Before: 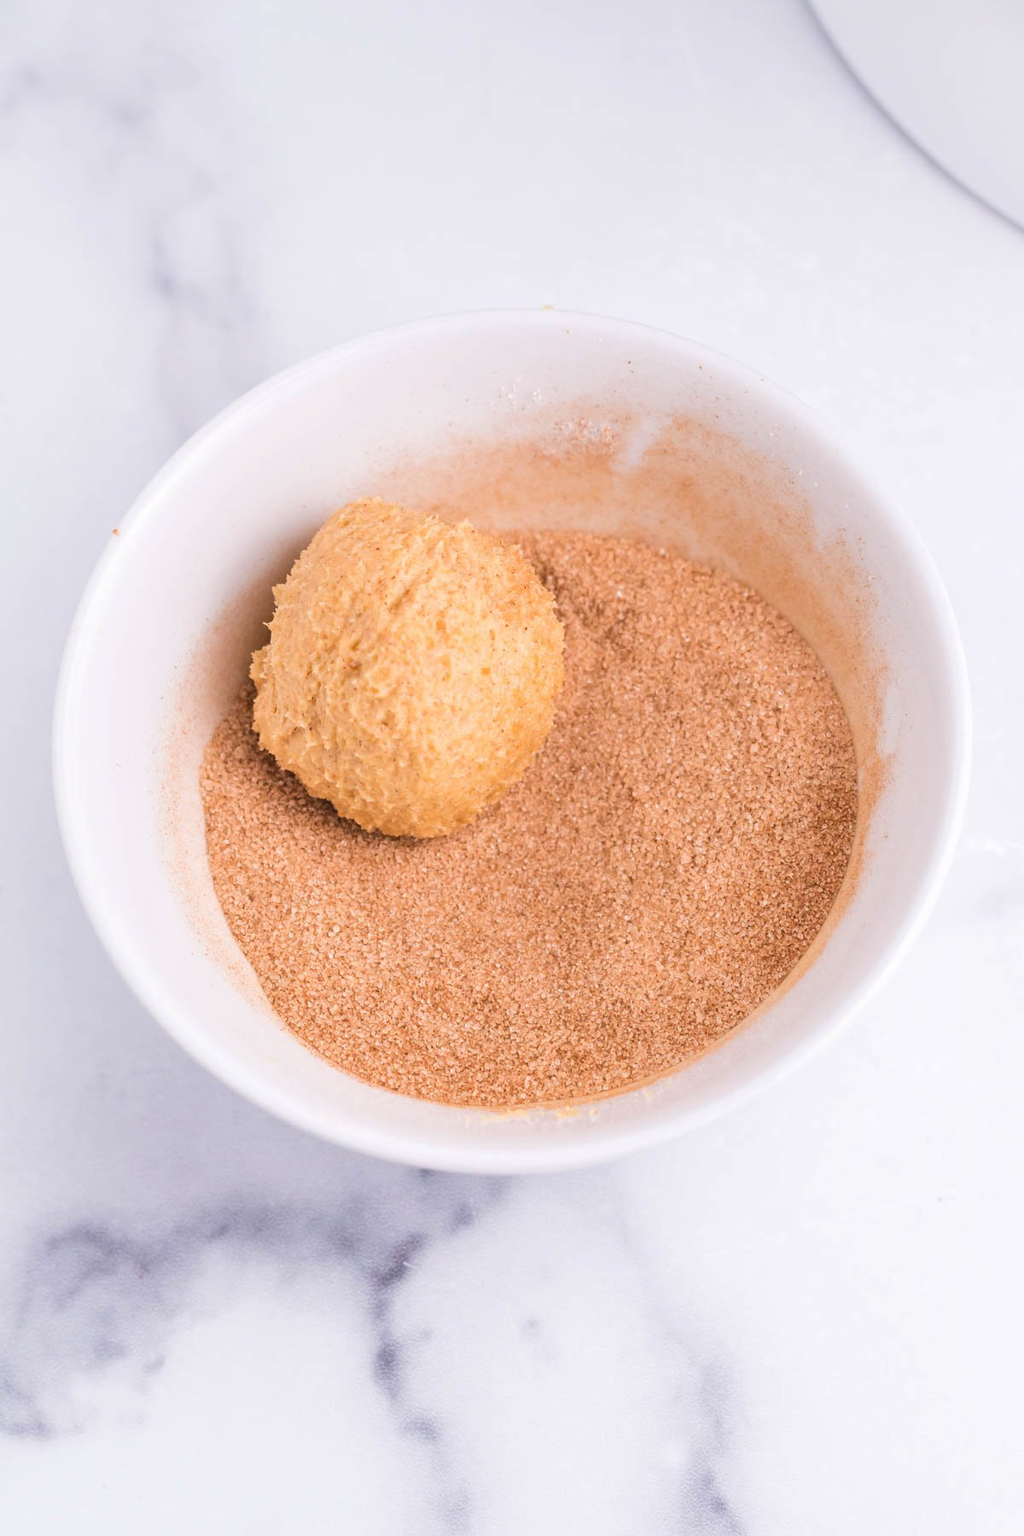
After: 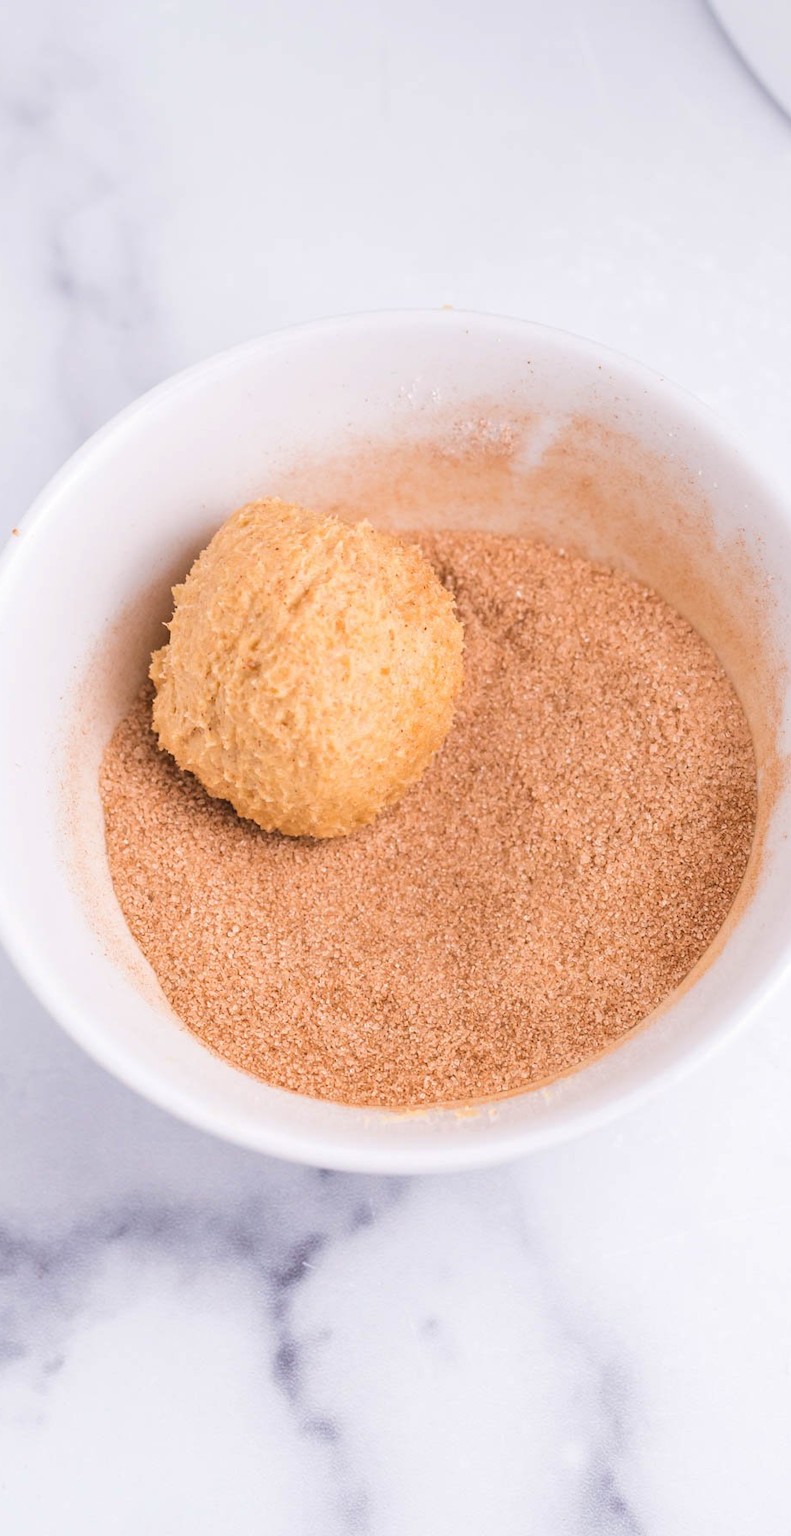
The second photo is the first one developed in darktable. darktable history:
crop: left 9.854%, right 12.842%
